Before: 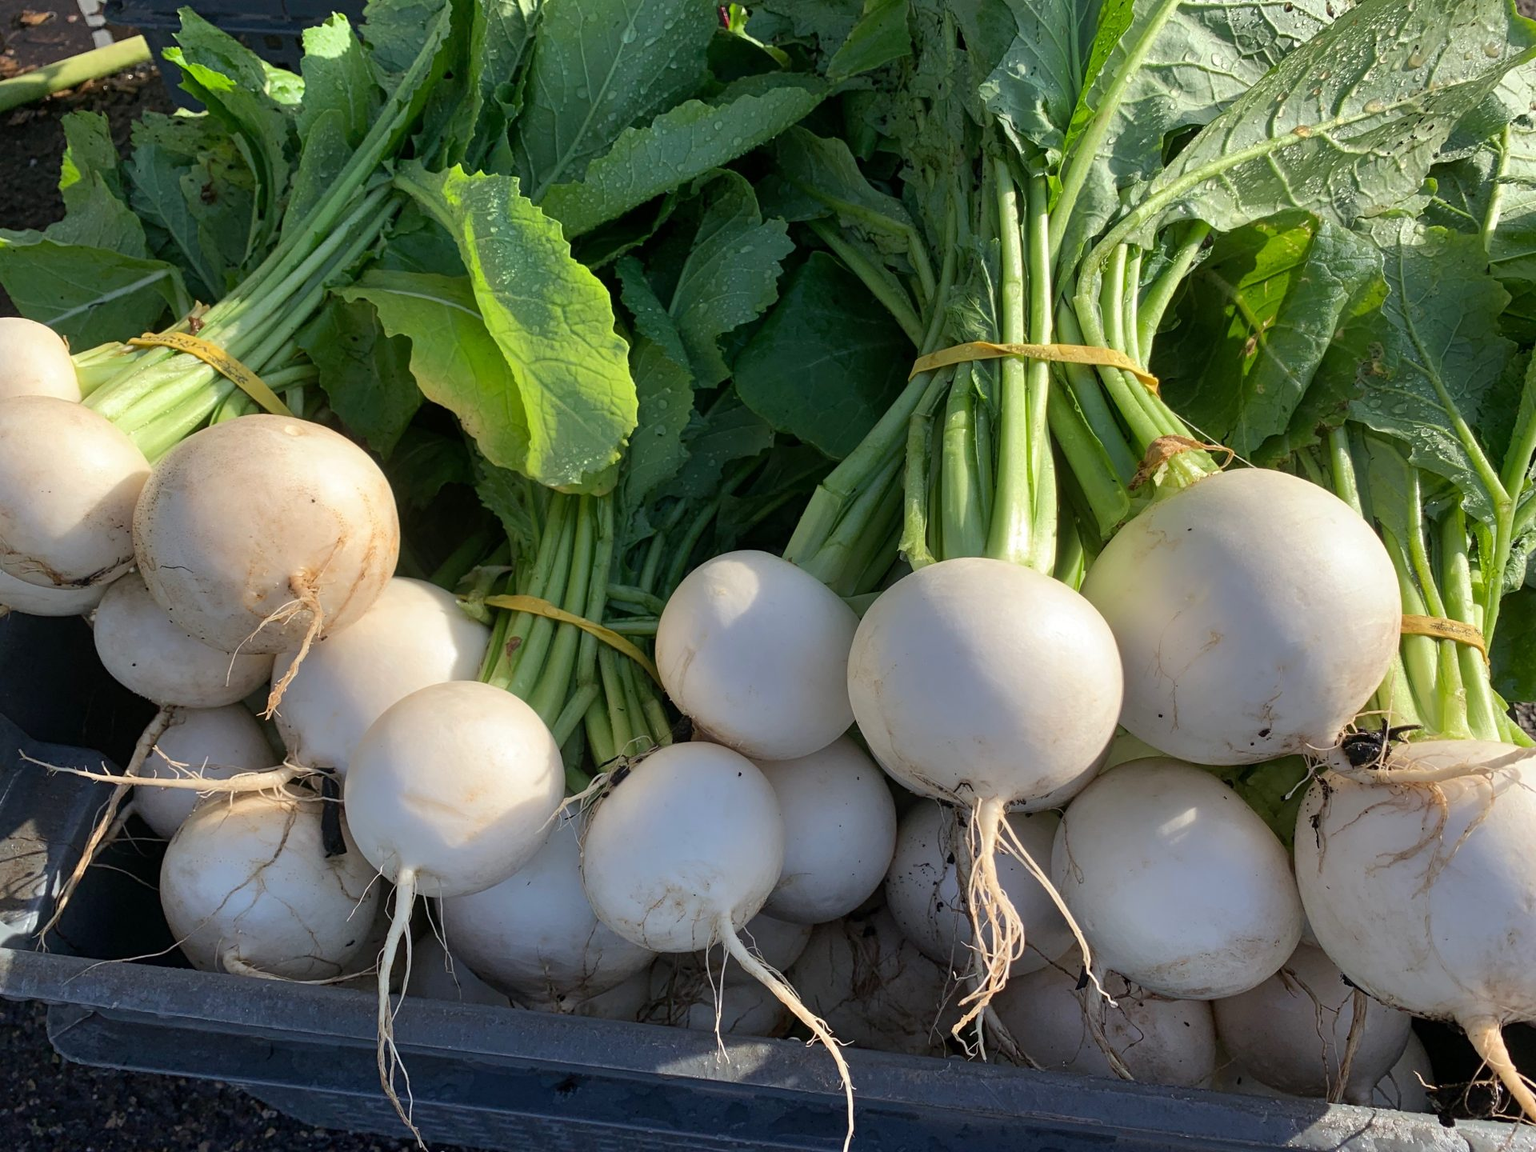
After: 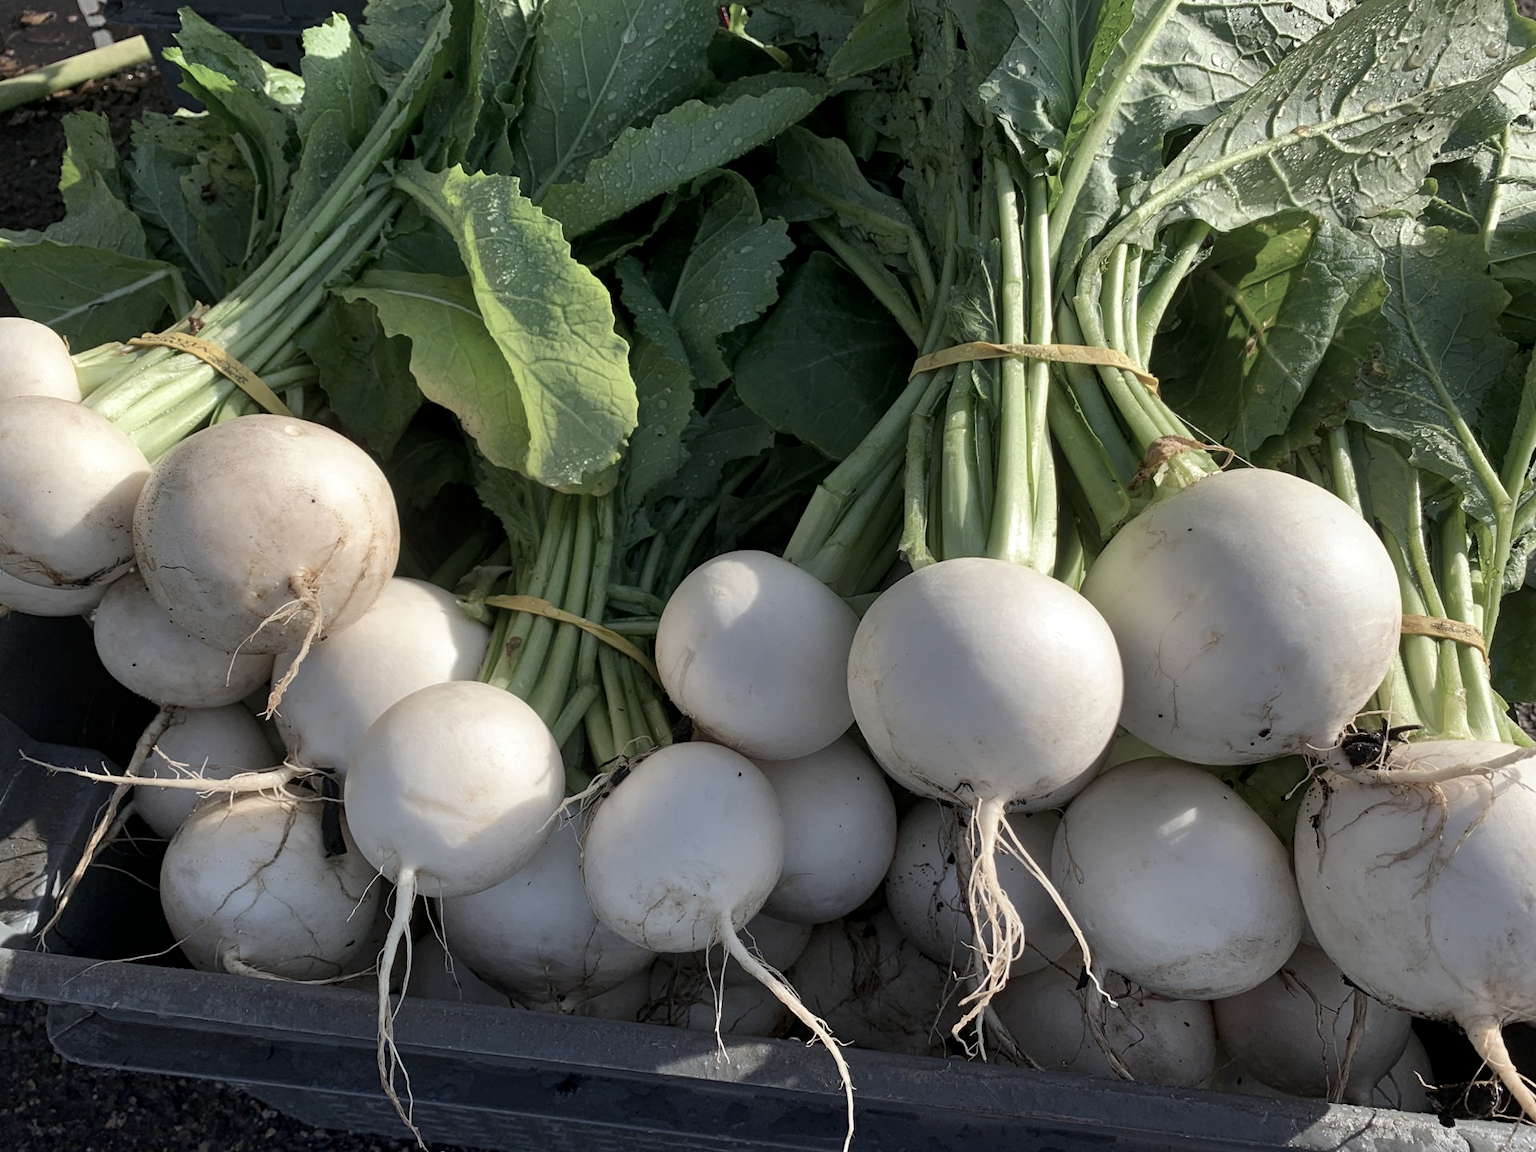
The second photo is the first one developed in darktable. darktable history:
color correction: highlights b* -0.036, saturation 0.542
tone curve: curves: ch0 [(0, 0) (0.405, 0.351) (1, 1)], color space Lab, independent channels, preserve colors none
local contrast: mode bilateral grid, contrast 21, coarseness 50, detail 119%, midtone range 0.2
